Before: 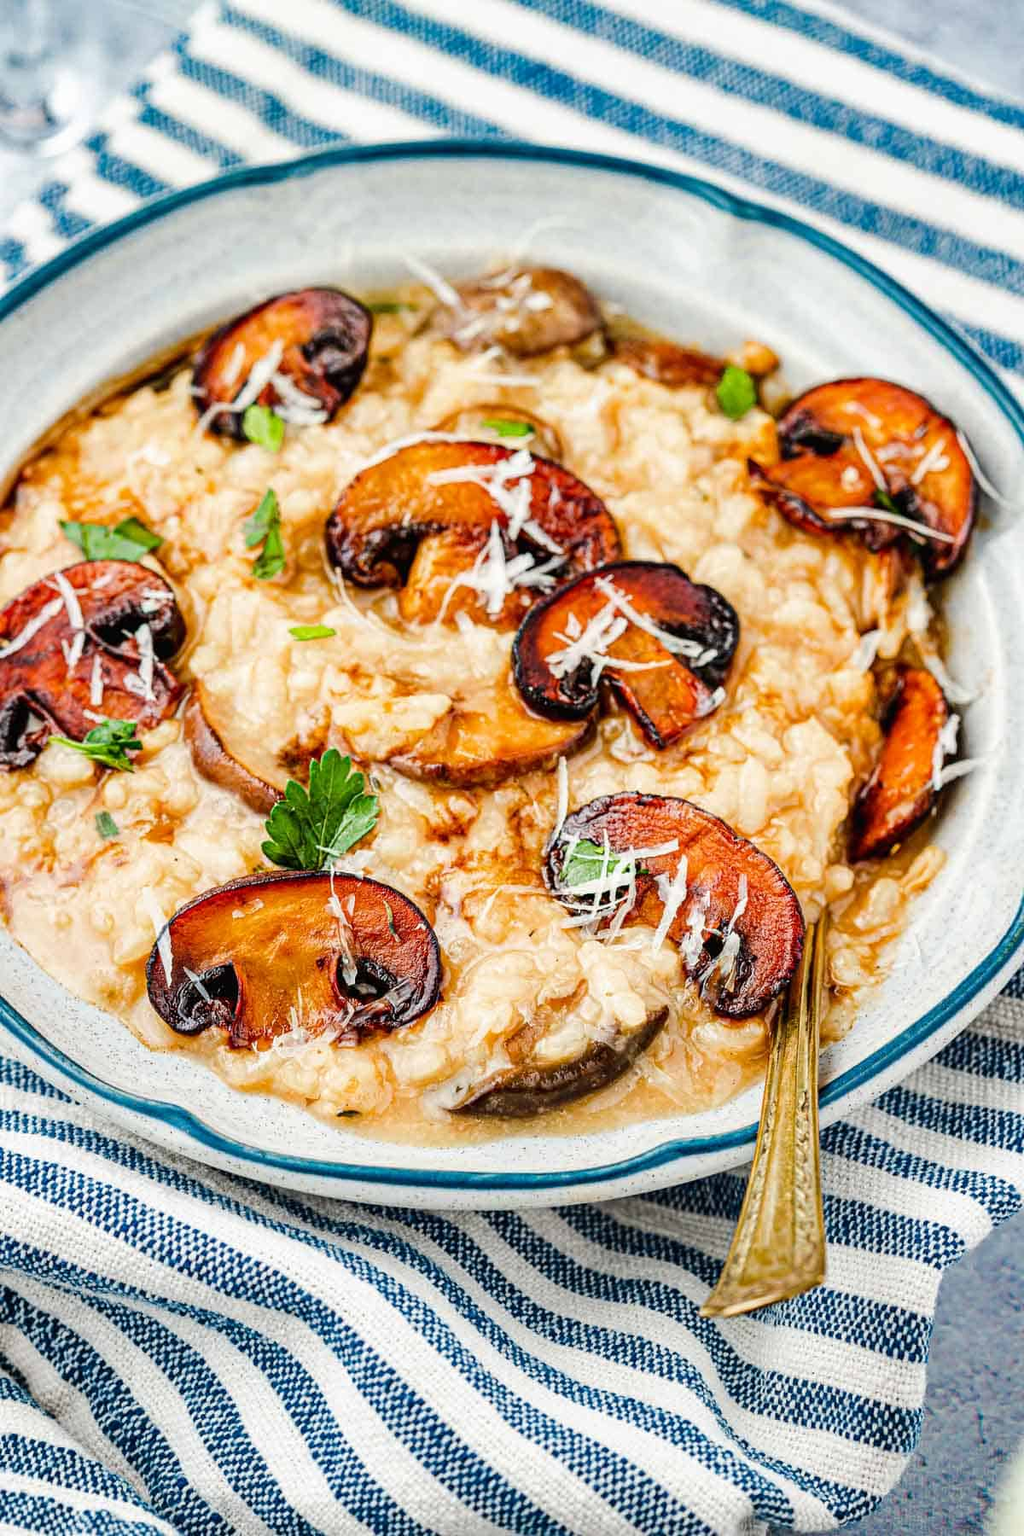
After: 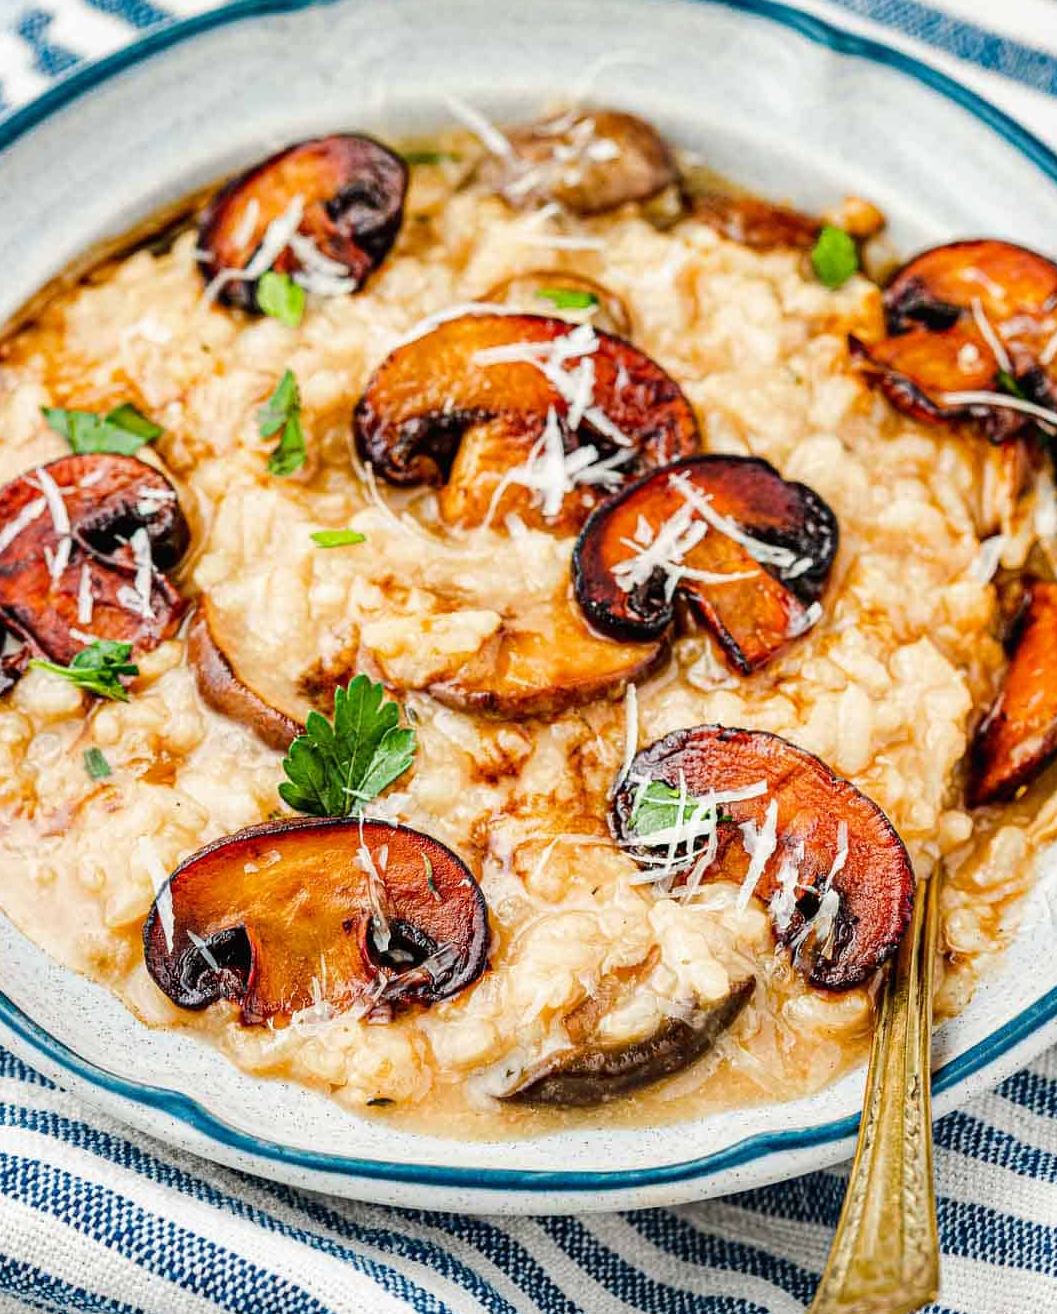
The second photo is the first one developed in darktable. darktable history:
crop and rotate: left 2.358%, top 11.287%, right 9.485%, bottom 15.692%
